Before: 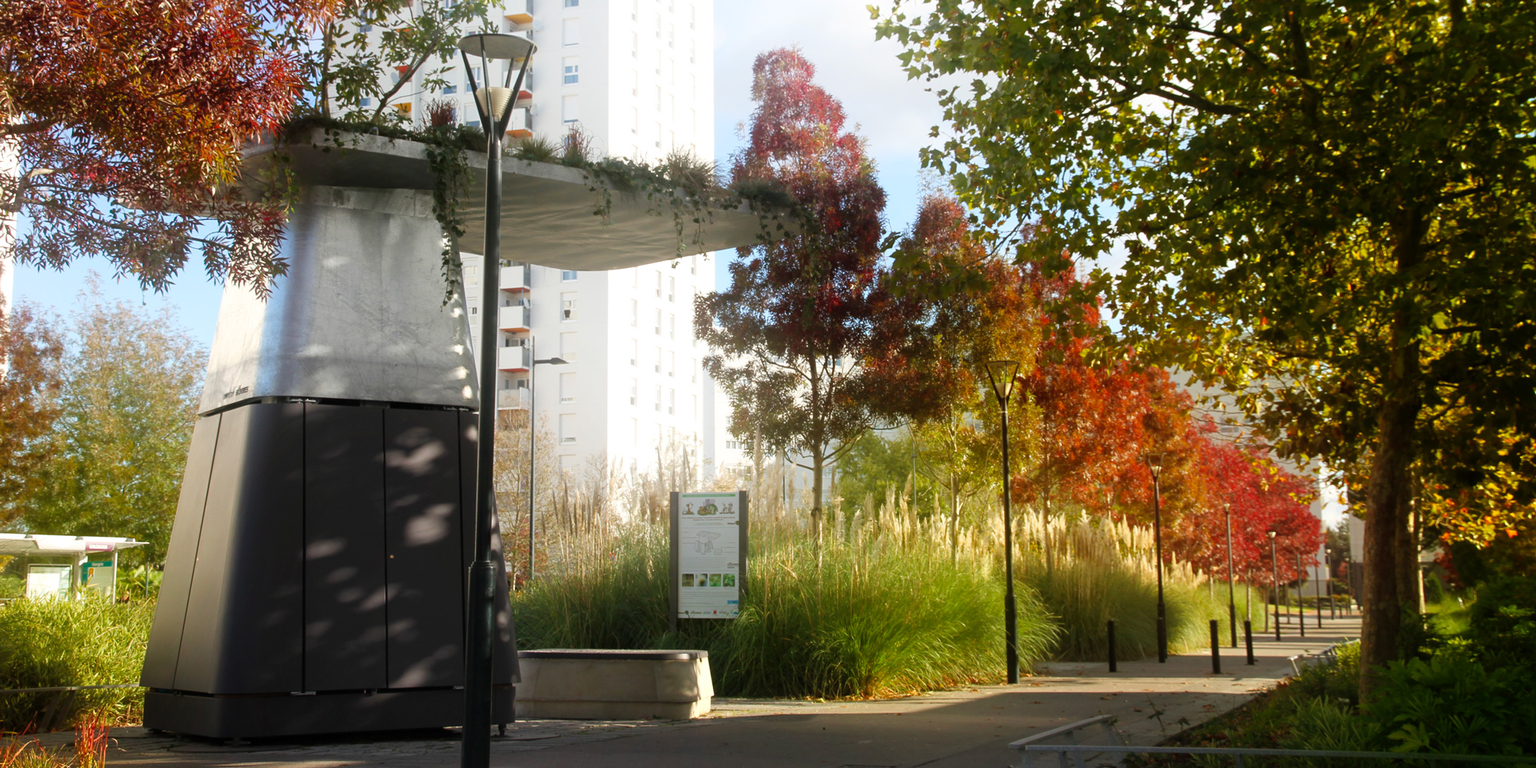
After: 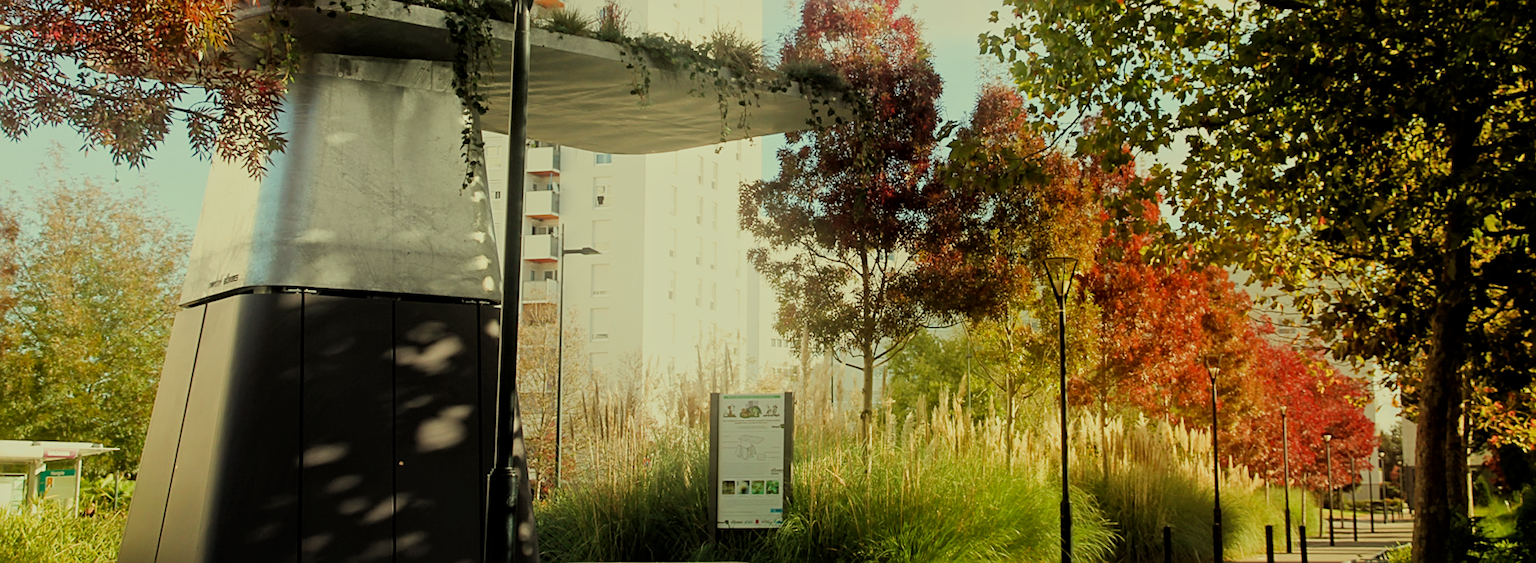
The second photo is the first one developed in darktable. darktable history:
white balance: red 1.08, blue 0.791
color correction: highlights a* -8, highlights b* 3.1
crop and rotate: left 2.991%, top 13.302%, right 1.981%, bottom 12.636%
filmic rgb: black relative exposure -6.98 EV, white relative exposure 5.63 EV, hardness 2.86
rotate and perspective: rotation 0.679°, lens shift (horizontal) 0.136, crop left 0.009, crop right 0.991, crop top 0.078, crop bottom 0.95
sharpen: on, module defaults
local contrast: mode bilateral grid, contrast 28, coarseness 16, detail 115%, midtone range 0.2
